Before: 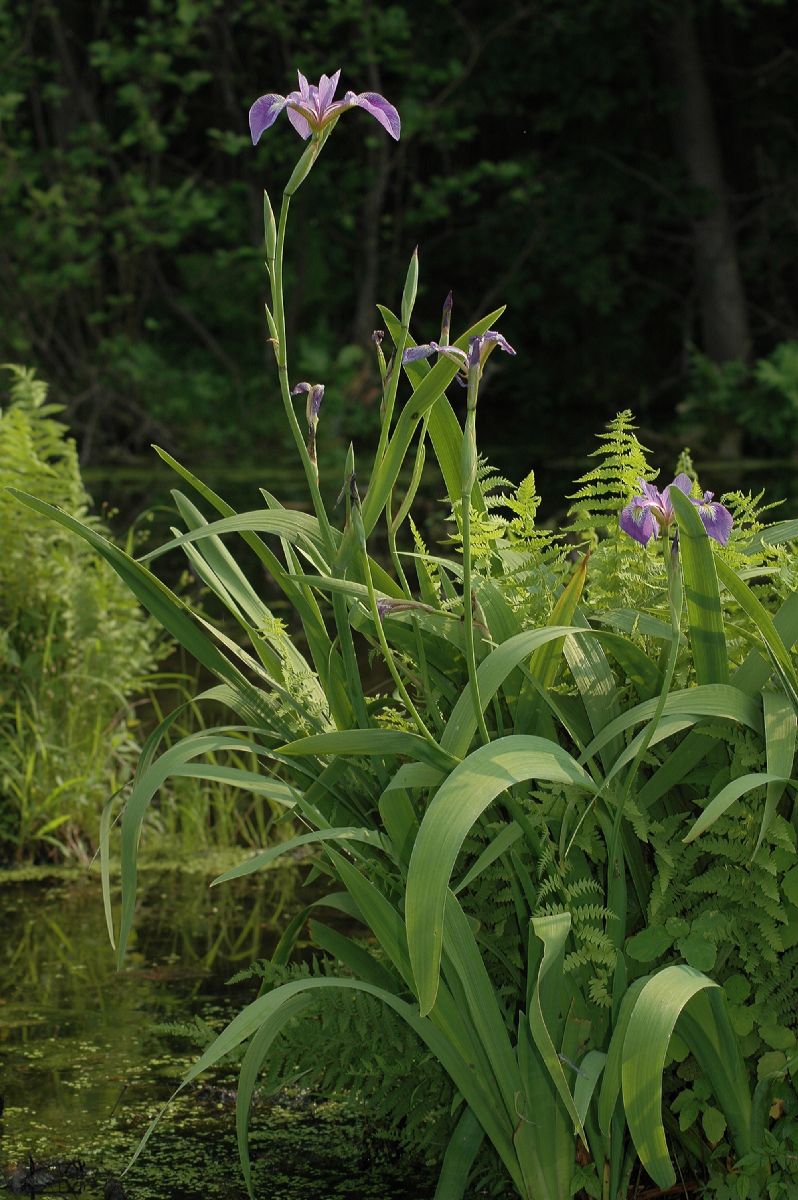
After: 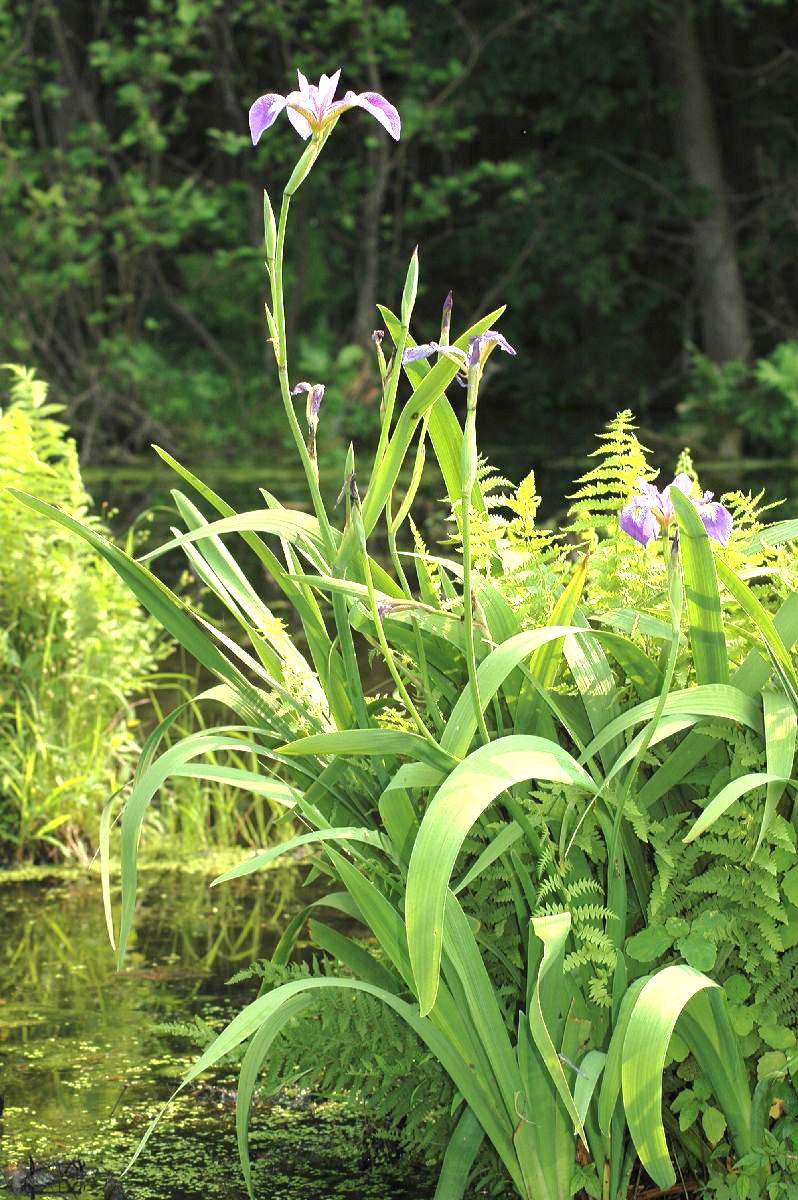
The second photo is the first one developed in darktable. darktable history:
exposure: exposure 2 EV, compensate exposure bias true, compensate highlight preservation false
